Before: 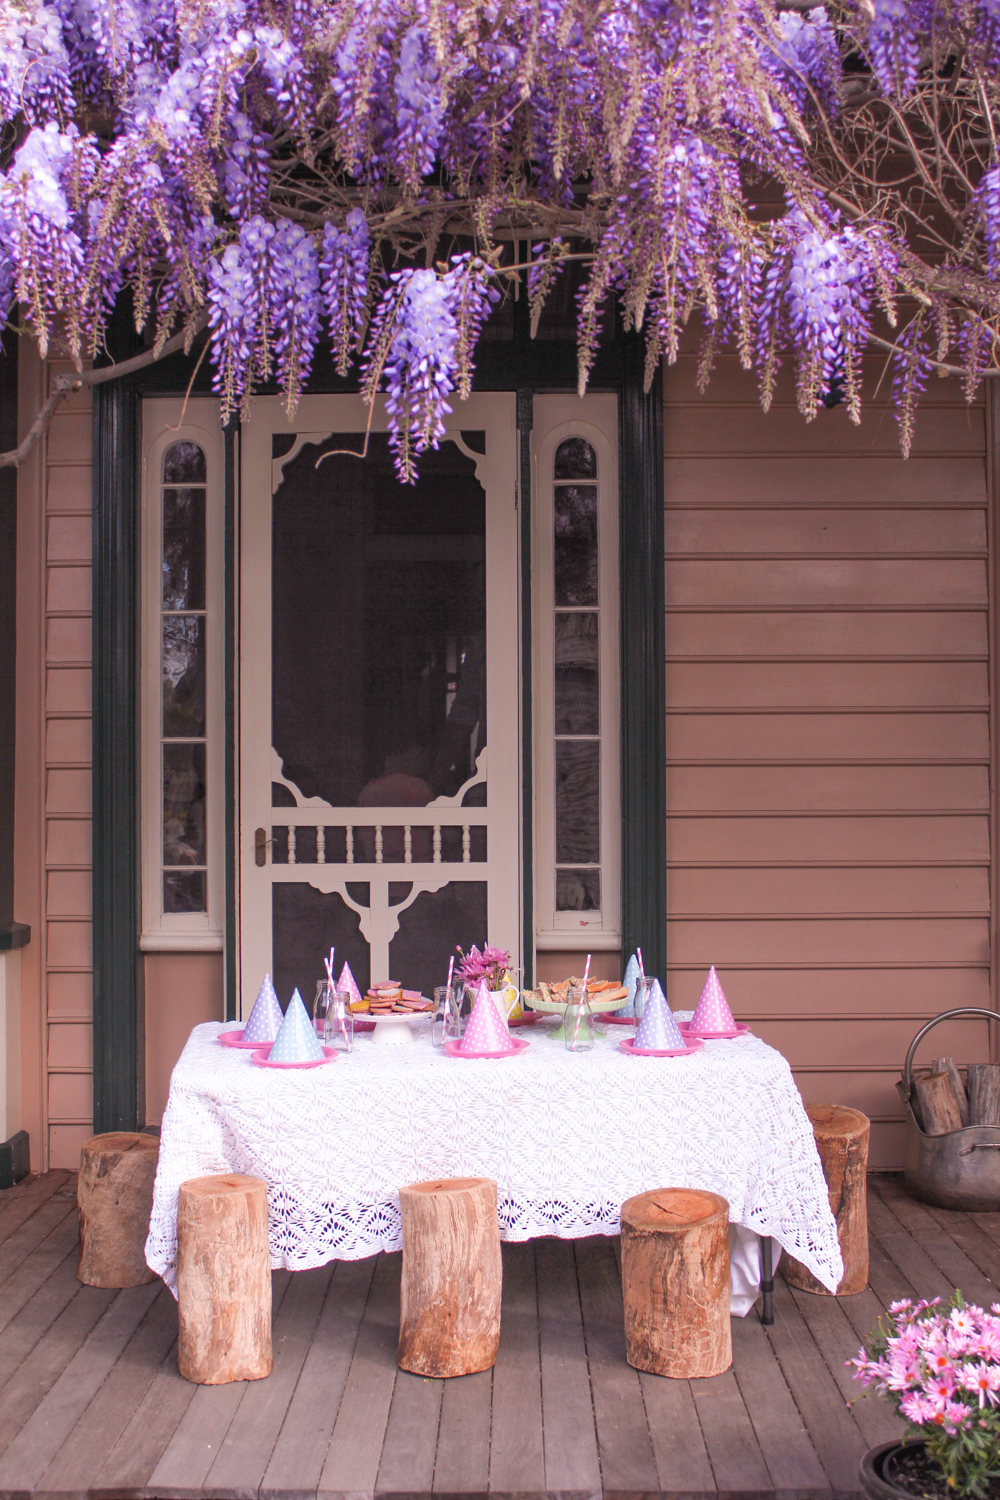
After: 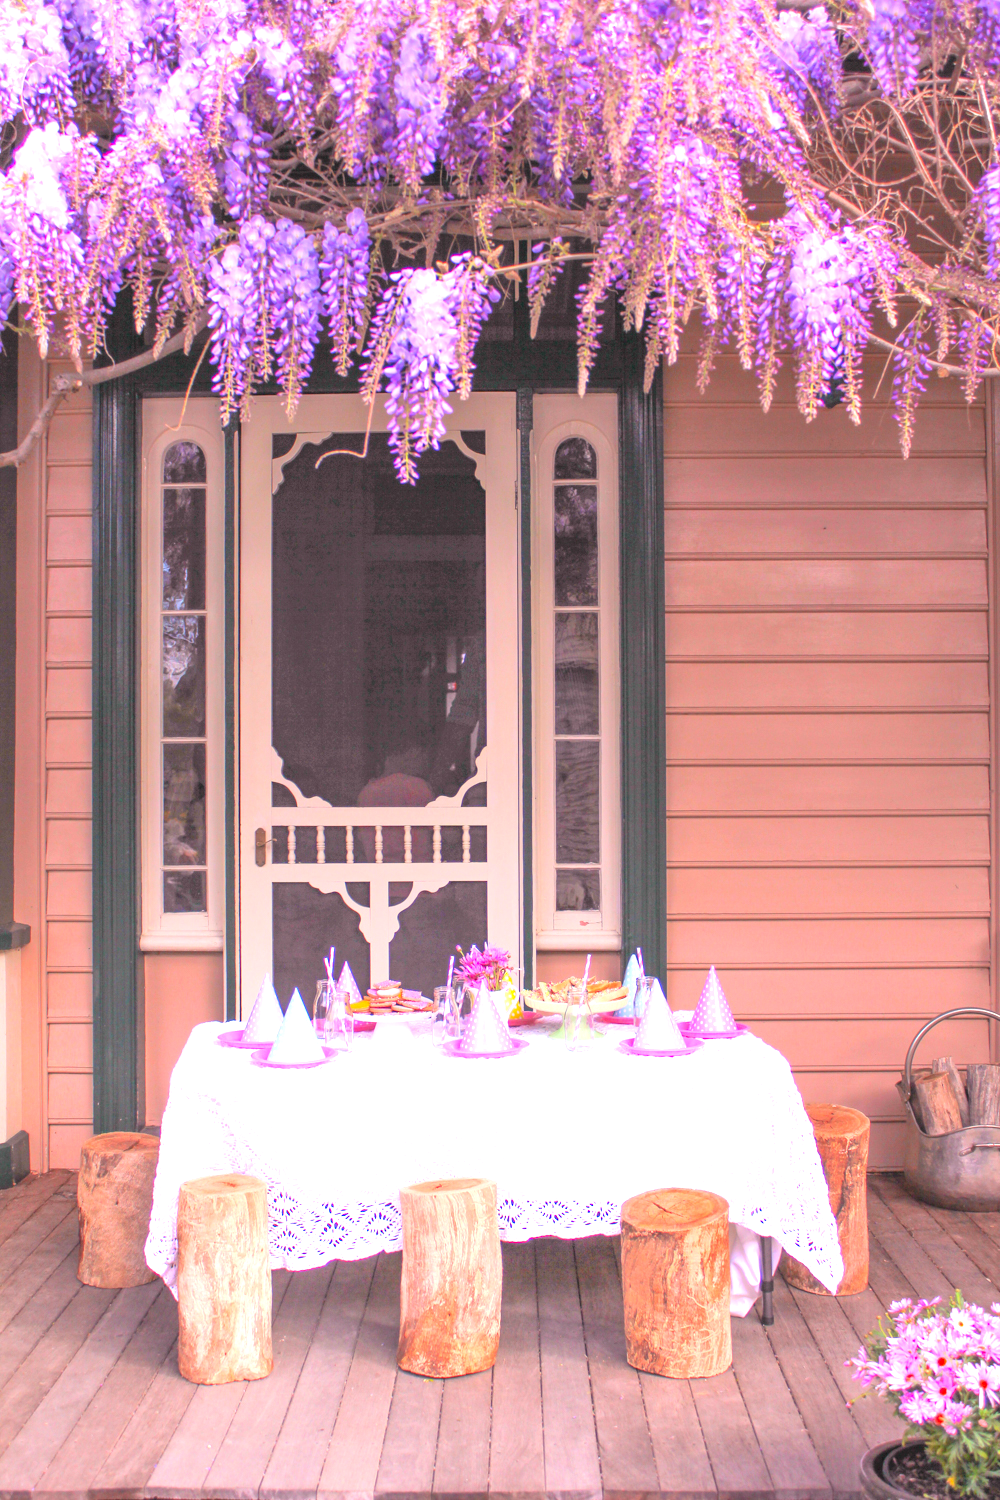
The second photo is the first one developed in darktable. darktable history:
exposure: black level correction 0, exposure 0.9 EV, compensate exposure bias true, compensate highlight preservation false
contrast brightness saturation: contrast 0.07, brightness 0.18, saturation 0.4
